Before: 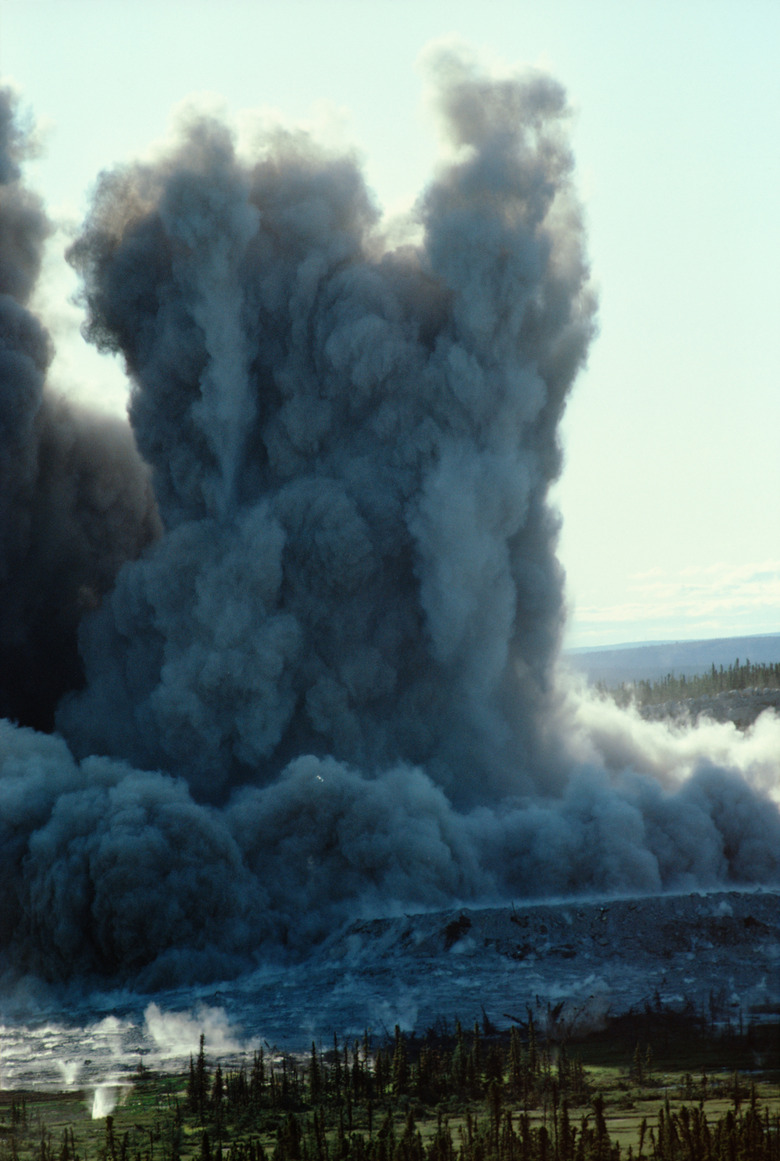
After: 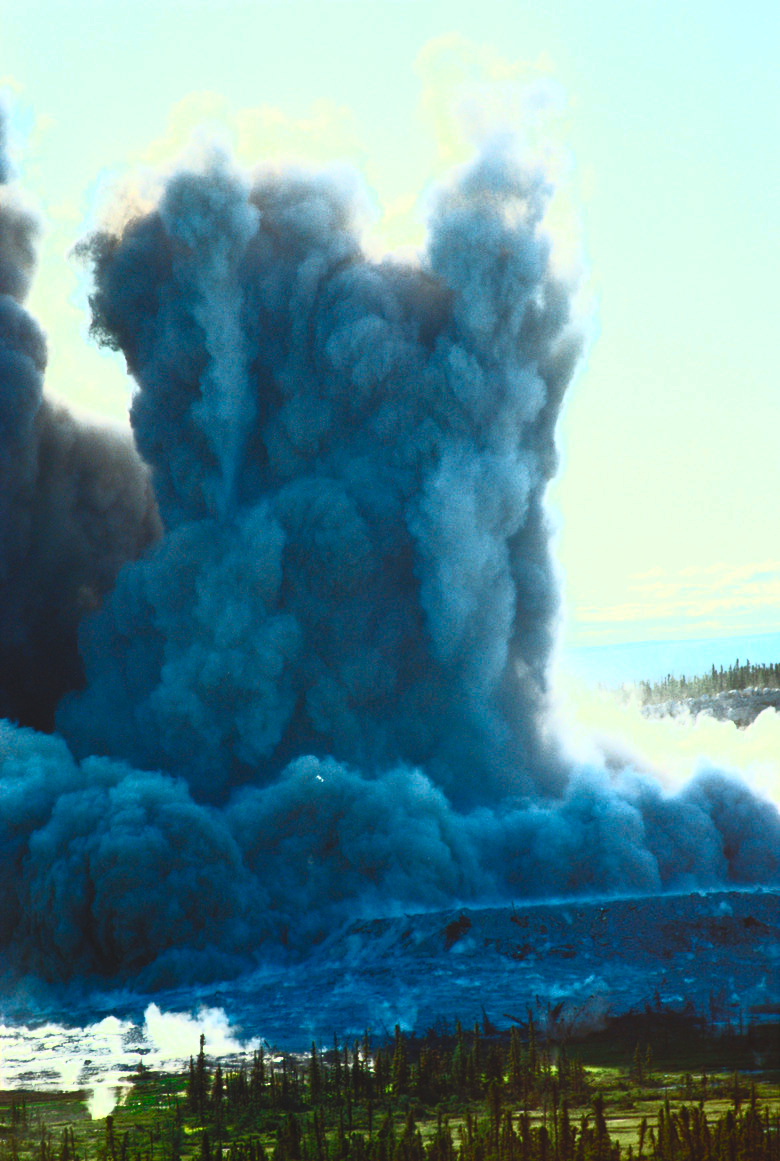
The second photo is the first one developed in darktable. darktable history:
contrast brightness saturation: contrast 0.995, brightness 0.989, saturation 0.99
